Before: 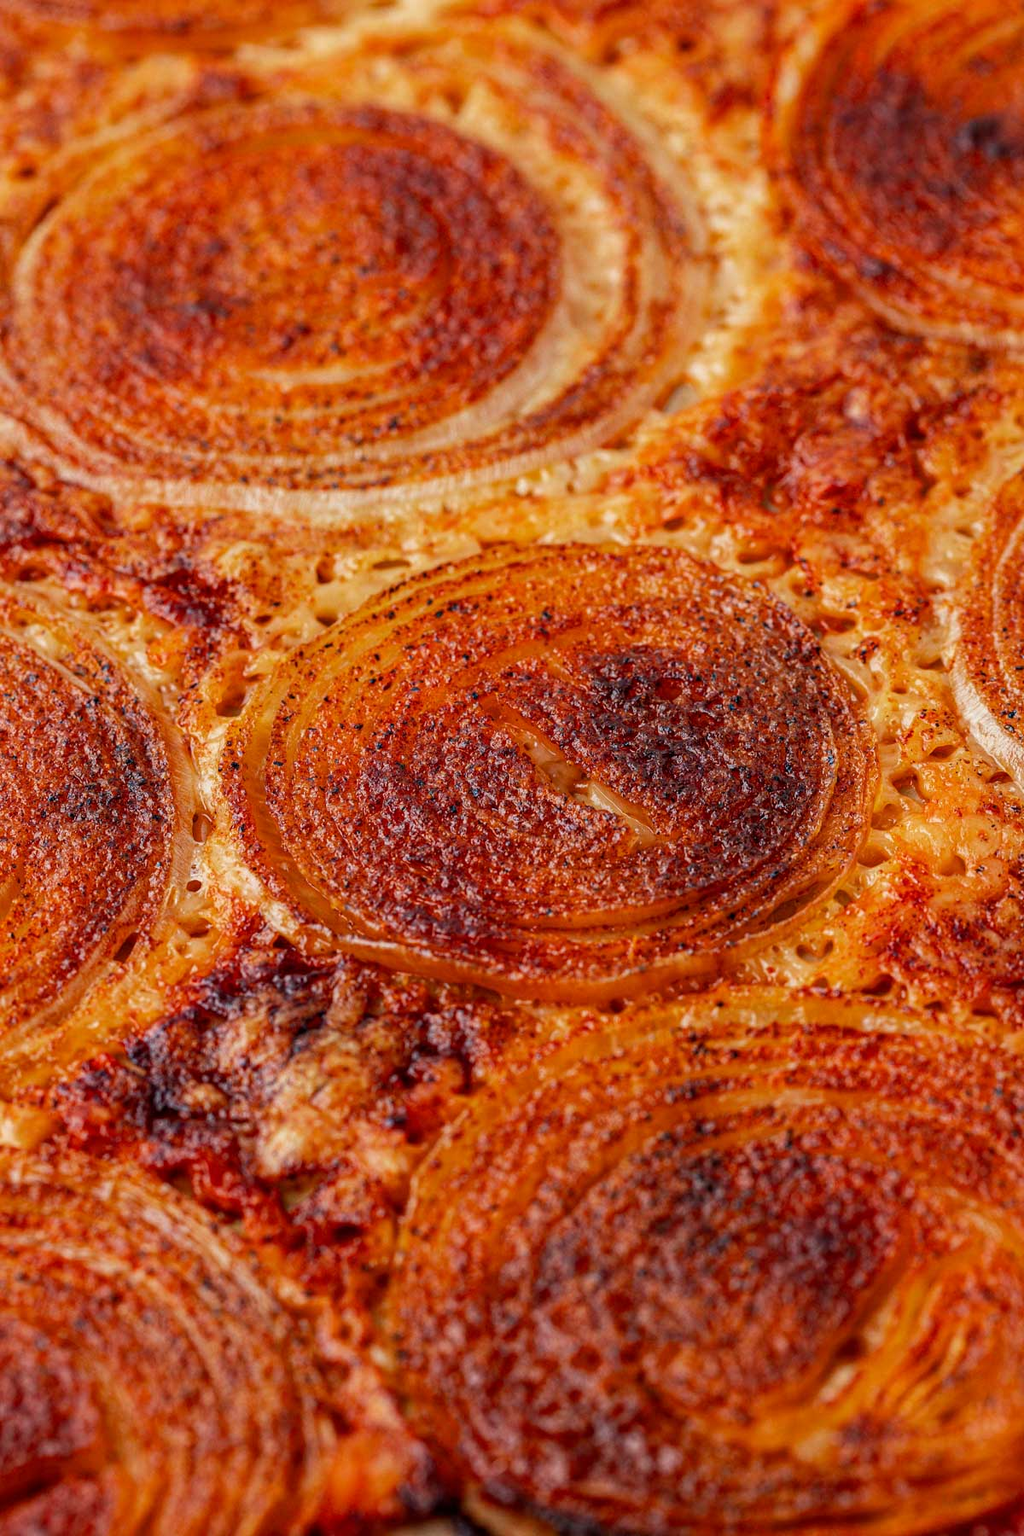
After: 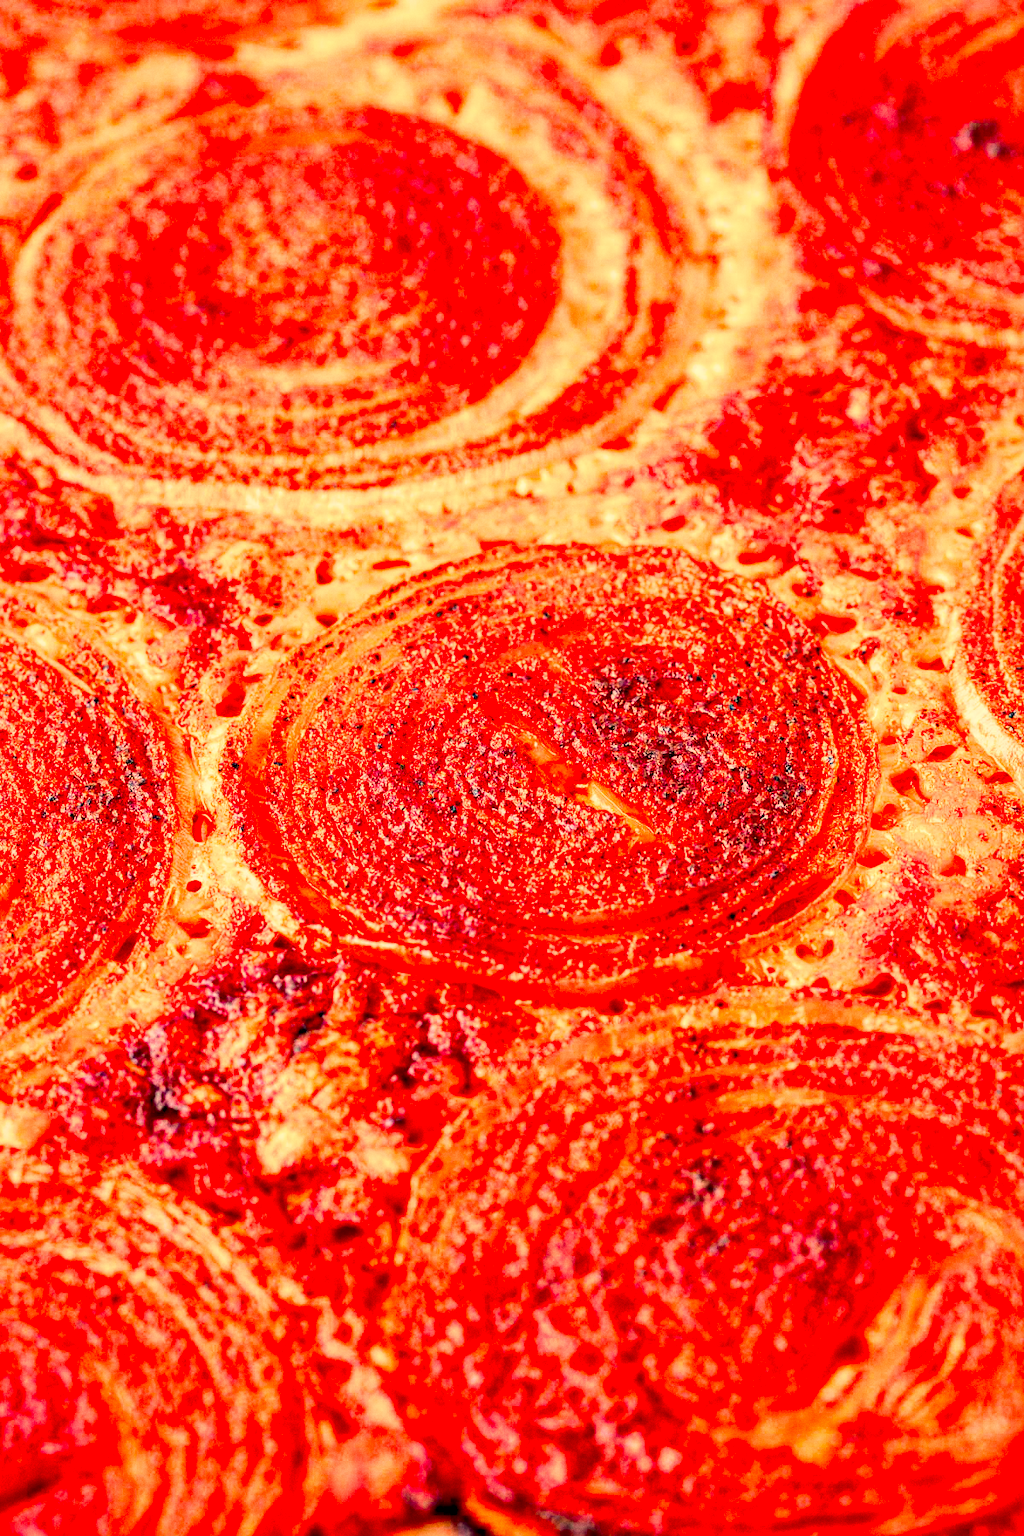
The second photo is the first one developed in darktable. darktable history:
local contrast: mode bilateral grid, contrast 20, coarseness 50, detail 144%, midtone range 0.2
tone equalizer: -8 EV 1 EV, -7 EV 1 EV, -6 EV 1 EV, -5 EV 1 EV, -4 EV 1 EV, -3 EV 0.75 EV, -2 EV 0.5 EV, -1 EV 0.25 EV
exposure: black level correction 0.001, exposure 1.735 EV, compensate highlight preservation false
color correction: highlights a* 15, highlights b* 31.55
grain: coarseness 7.08 ISO, strength 21.67%, mid-tones bias 59.58%
tone curve: curves: ch0 [(0, 0.003) (0.211, 0.174) (0.482, 0.519) (0.843, 0.821) (0.992, 0.971)]; ch1 [(0, 0) (0.276, 0.206) (0.393, 0.364) (0.482, 0.477) (0.506, 0.5) (0.523, 0.523) (0.572, 0.592) (0.635, 0.665) (0.695, 0.759) (1, 1)]; ch2 [(0, 0) (0.438, 0.456) (0.498, 0.497) (0.536, 0.527) (0.562, 0.584) (0.619, 0.602) (0.698, 0.698) (1, 1)], color space Lab, independent channels, preserve colors none
filmic rgb: black relative exposure -7.6 EV, white relative exposure 4.64 EV, threshold 3 EV, target black luminance 0%, hardness 3.55, latitude 50.51%, contrast 1.033, highlights saturation mix 10%, shadows ↔ highlights balance -0.198%, color science v4 (2020), enable highlight reconstruction true
white balance: emerald 1
